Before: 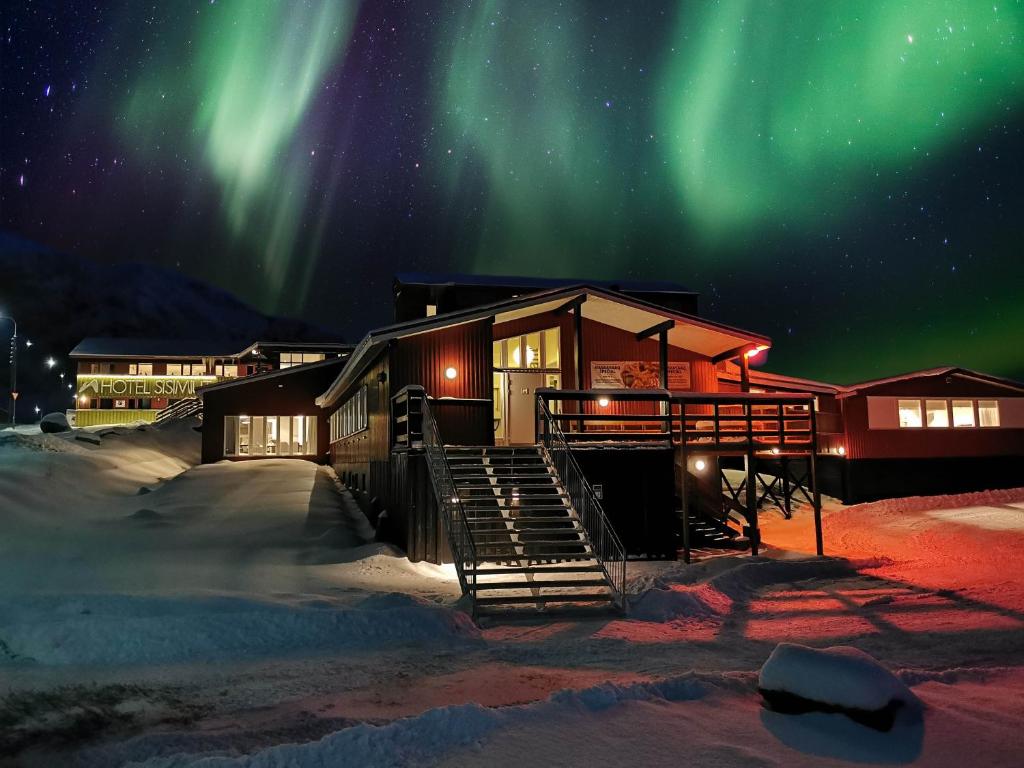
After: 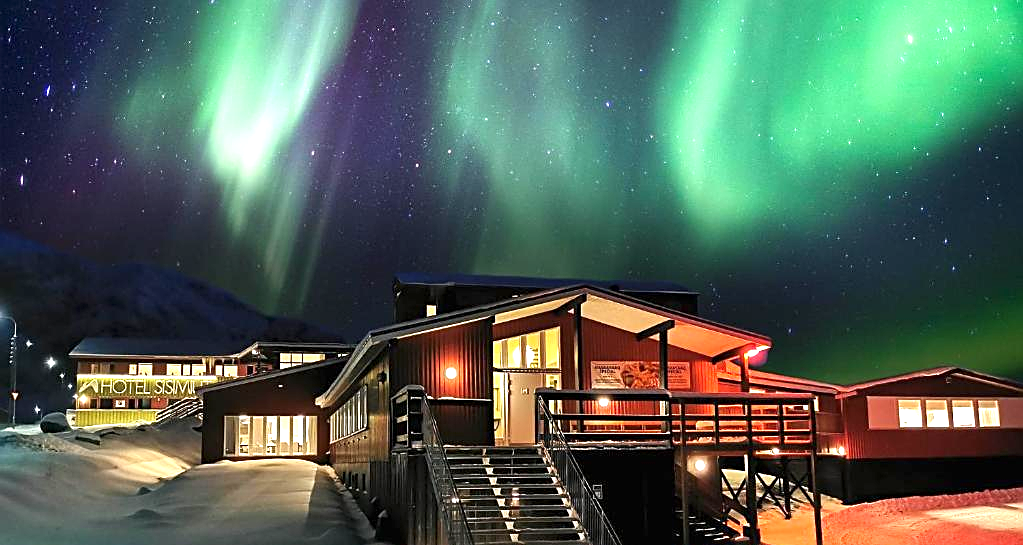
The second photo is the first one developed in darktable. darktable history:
exposure: black level correction 0, exposure 1.2 EV, compensate exposure bias true, compensate highlight preservation false
crop: right 0.001%, bottom 28.944%
sharpen: on, module defaults
